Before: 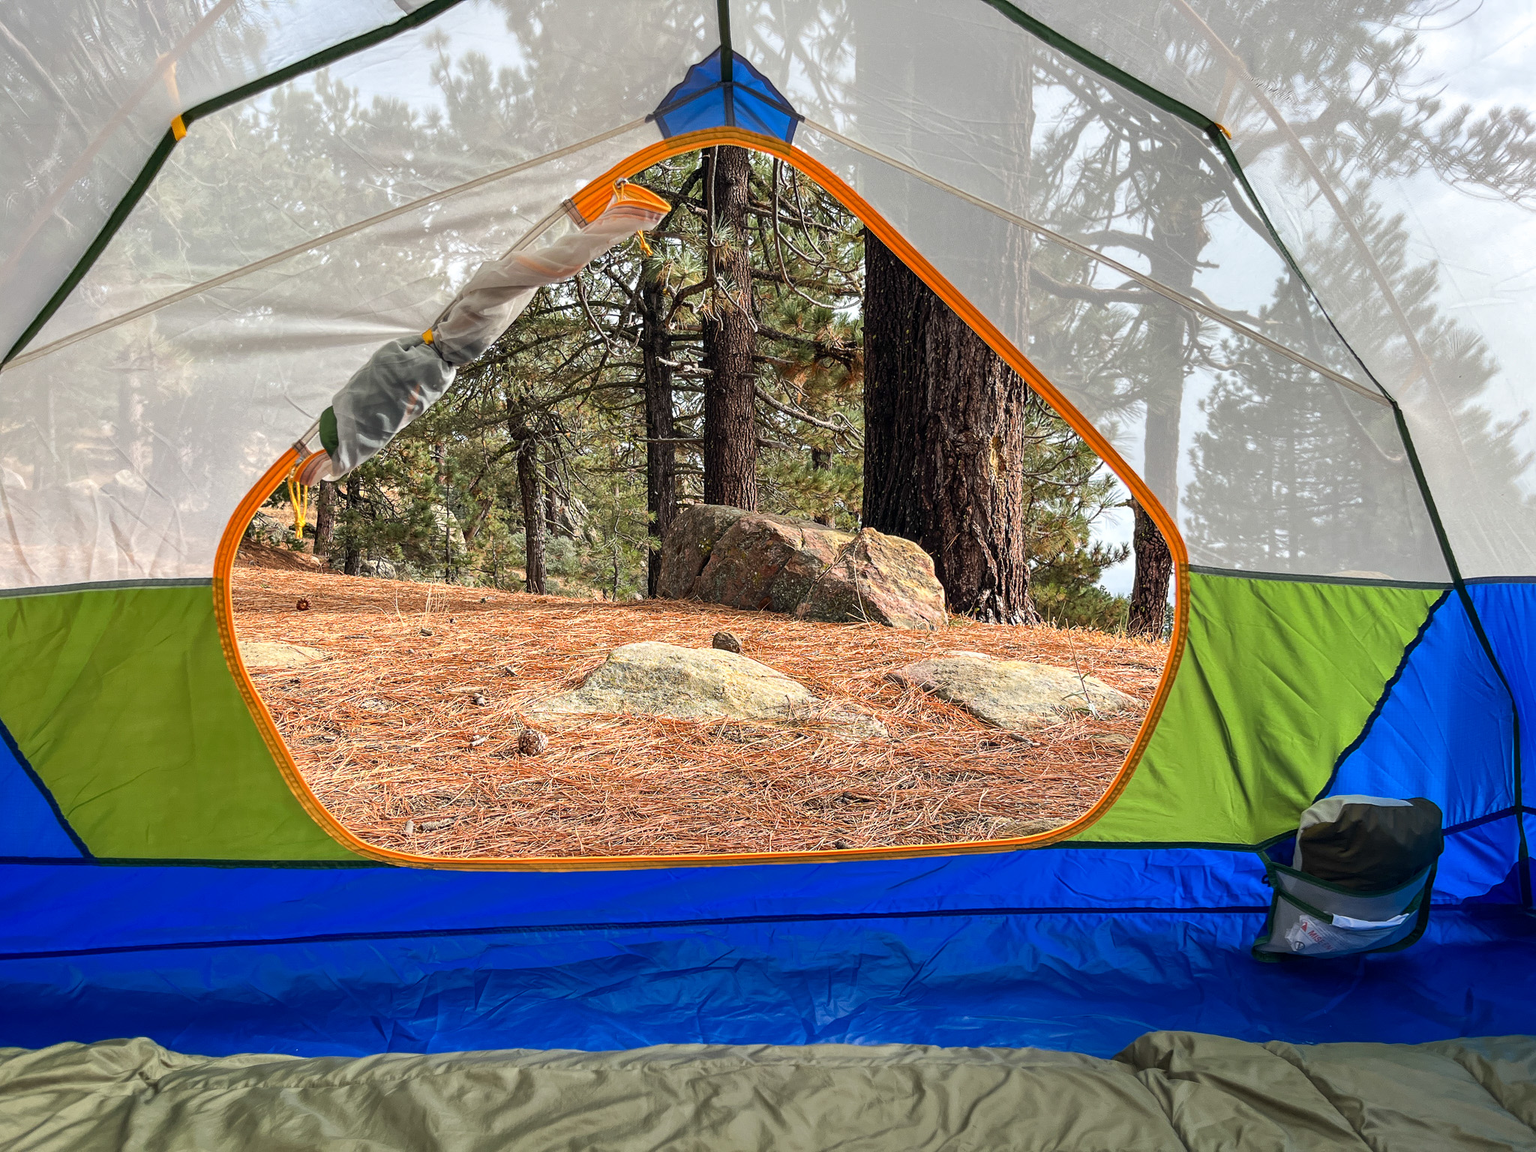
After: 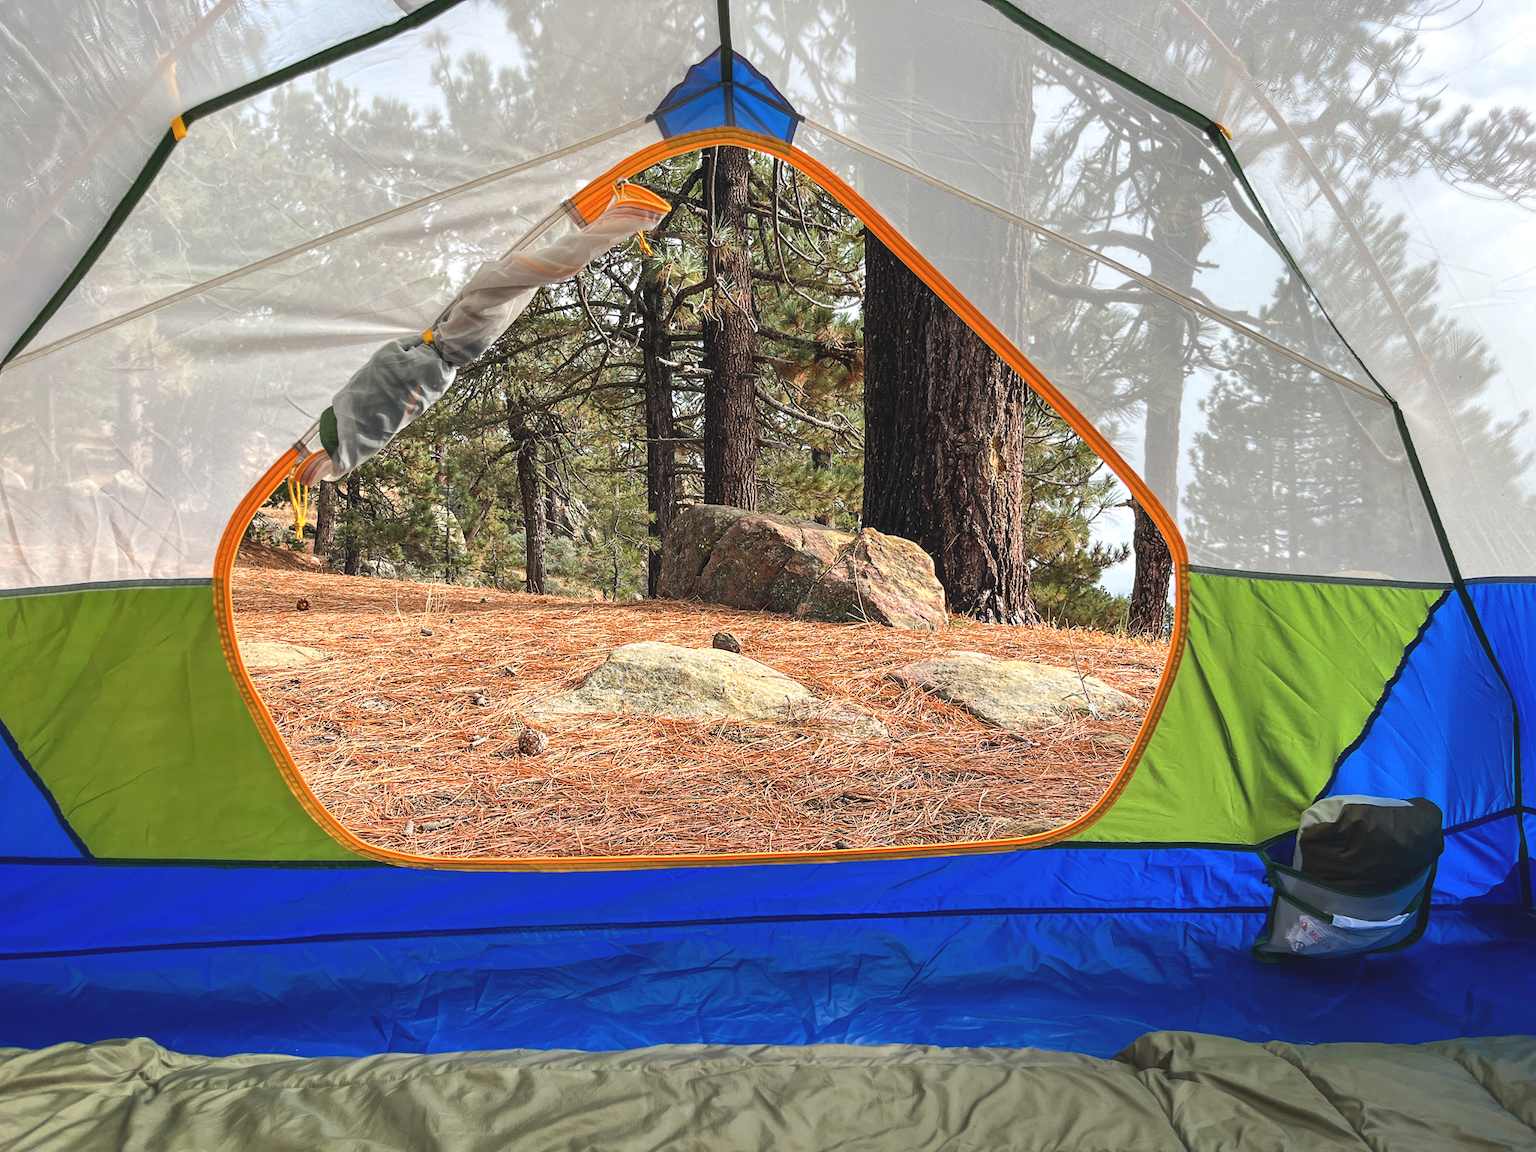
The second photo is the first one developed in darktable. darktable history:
exposure: black level correction -0.008, exposure 0.068 EV, compensate exposure bias true, compensate highlight preservation false
